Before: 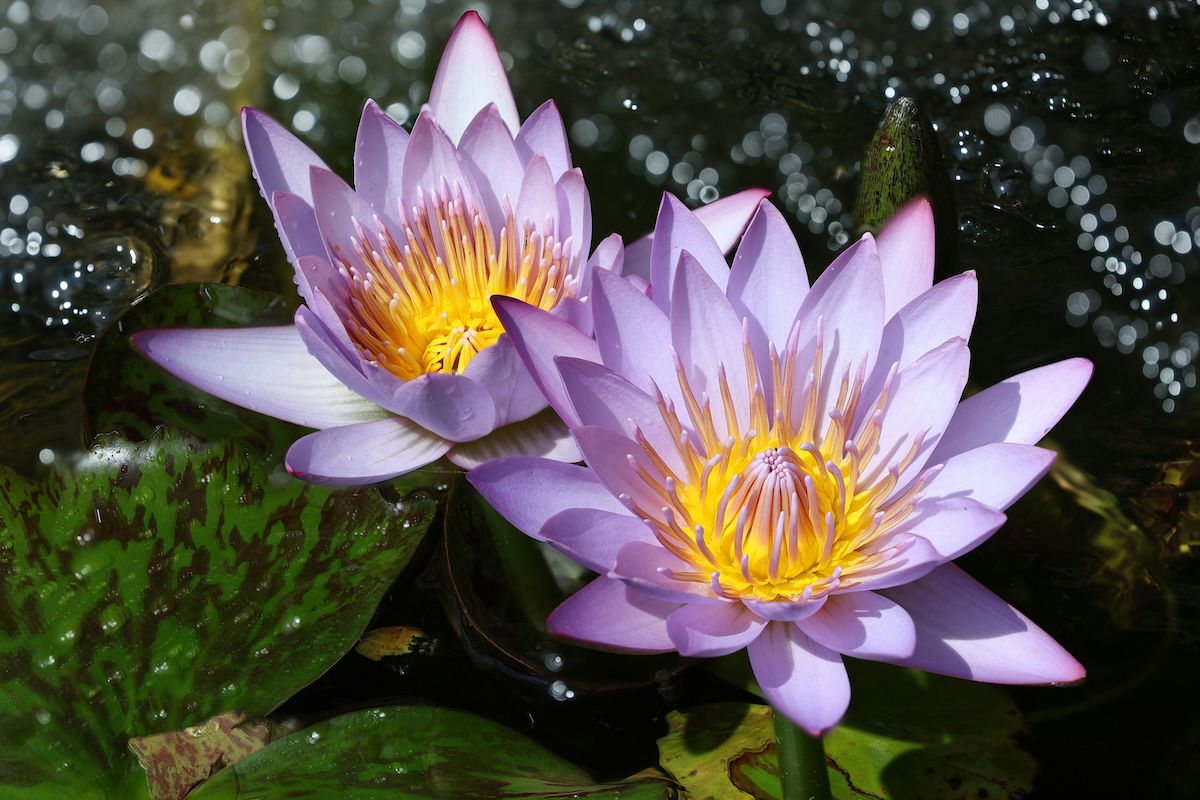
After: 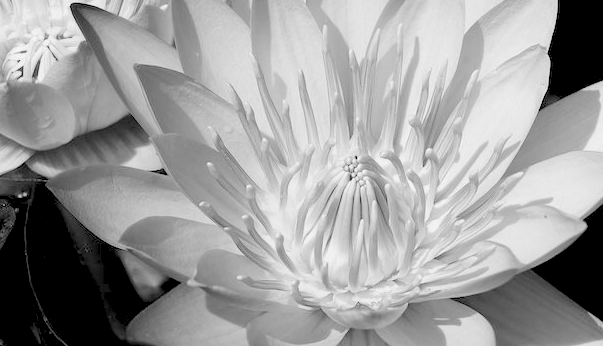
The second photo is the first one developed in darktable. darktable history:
monochrome: a 32, b 64, size 2.3
crop: left 35.03%, top 36.625%, right 14.663%, bottom 20.057%
levels: levels [0.093, 0.434, 0.988]
